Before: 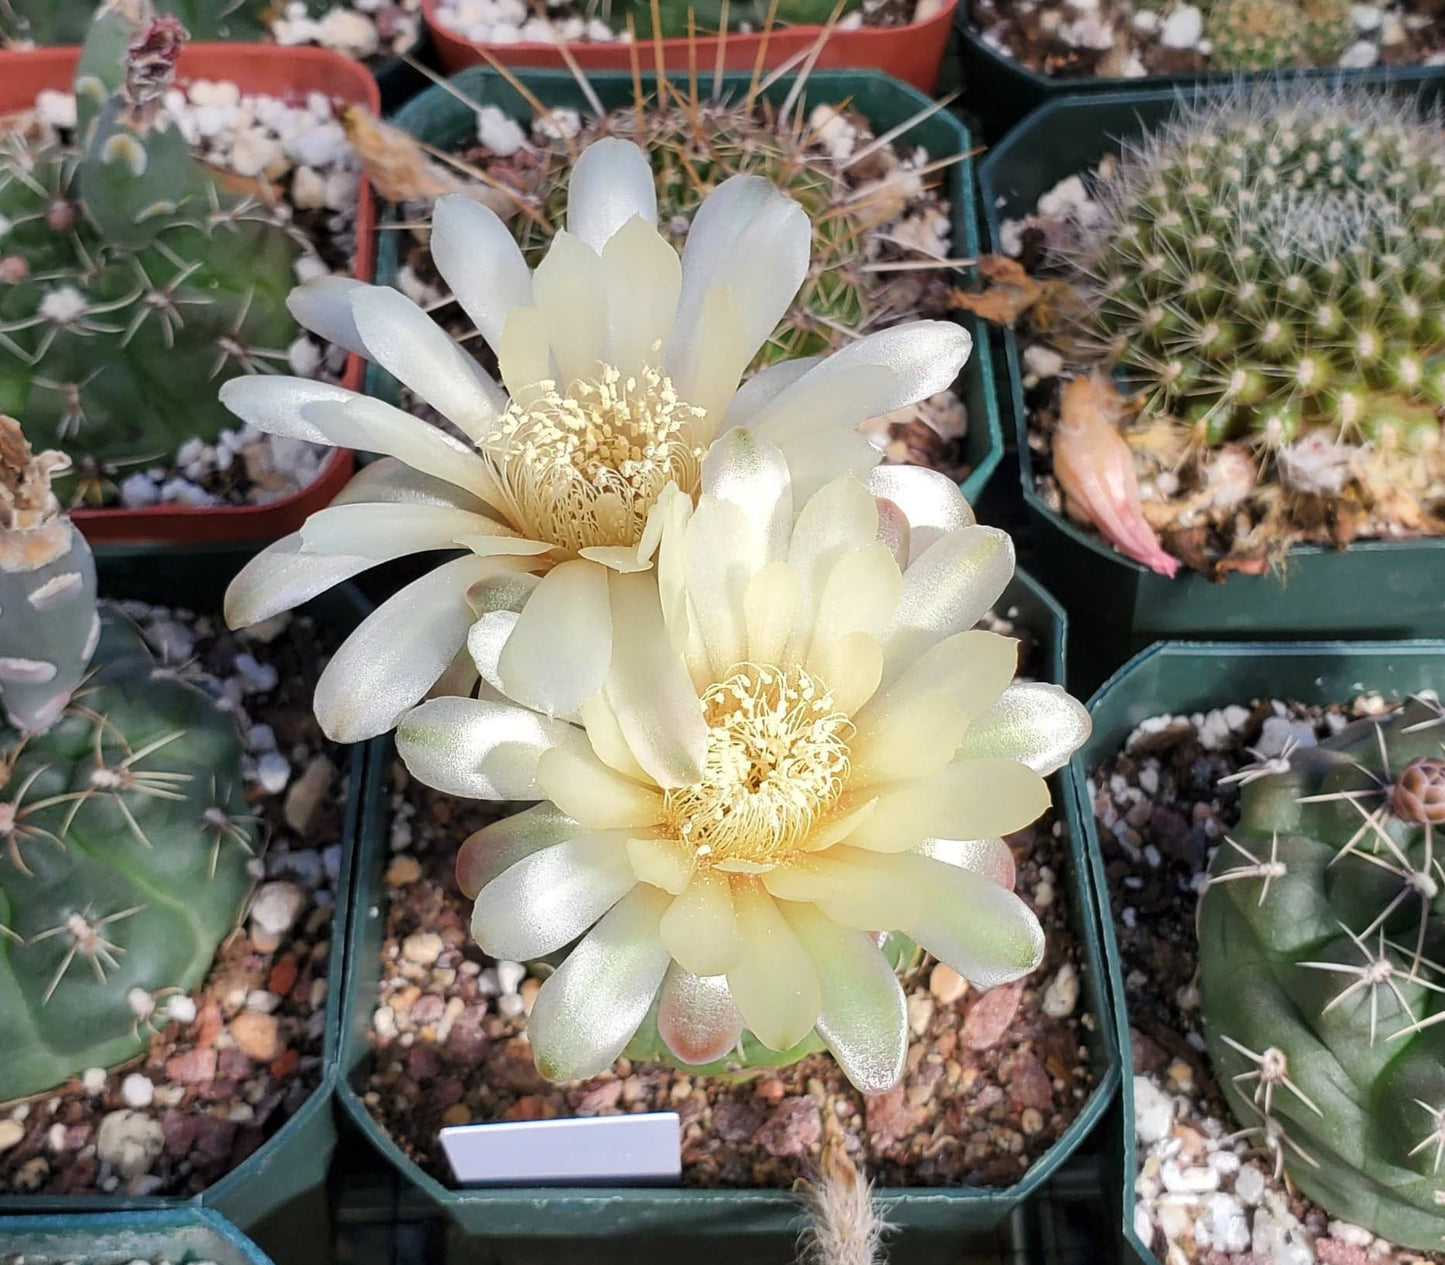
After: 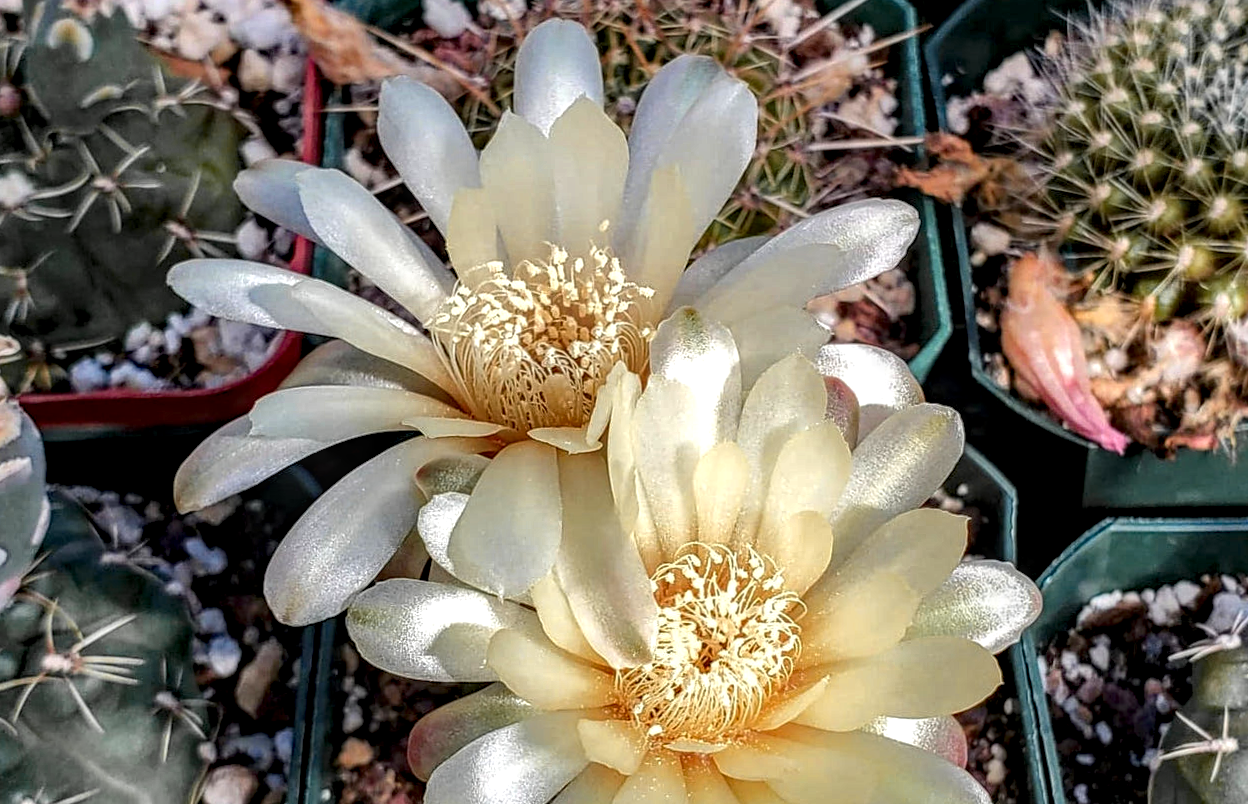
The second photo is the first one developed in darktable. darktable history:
crop: left 3.015%, top 8.969%, right 9.647%, bottom 26.457%
local contrast: highlights 0%, shadows 0%, detail 182%
shadows and highlights: shadows -20, white point adjustment -2, highlights -35
color zones: curves: ch1 [(0.29, 0.492) (0.373, 0.185) (0.509, 0.481)]; ch2 [(0.25, 0.462) (0.749, 0.457)], mix 40.67%
rotate and perspective: rotation -0.45°, automatic cropping original format, crop left 0.008, crop right 0.992, crop top 0.012, crop bottom 0.988
haze removal: strength 0.29, distance 0.25, compatibility mode true, adaptive false
